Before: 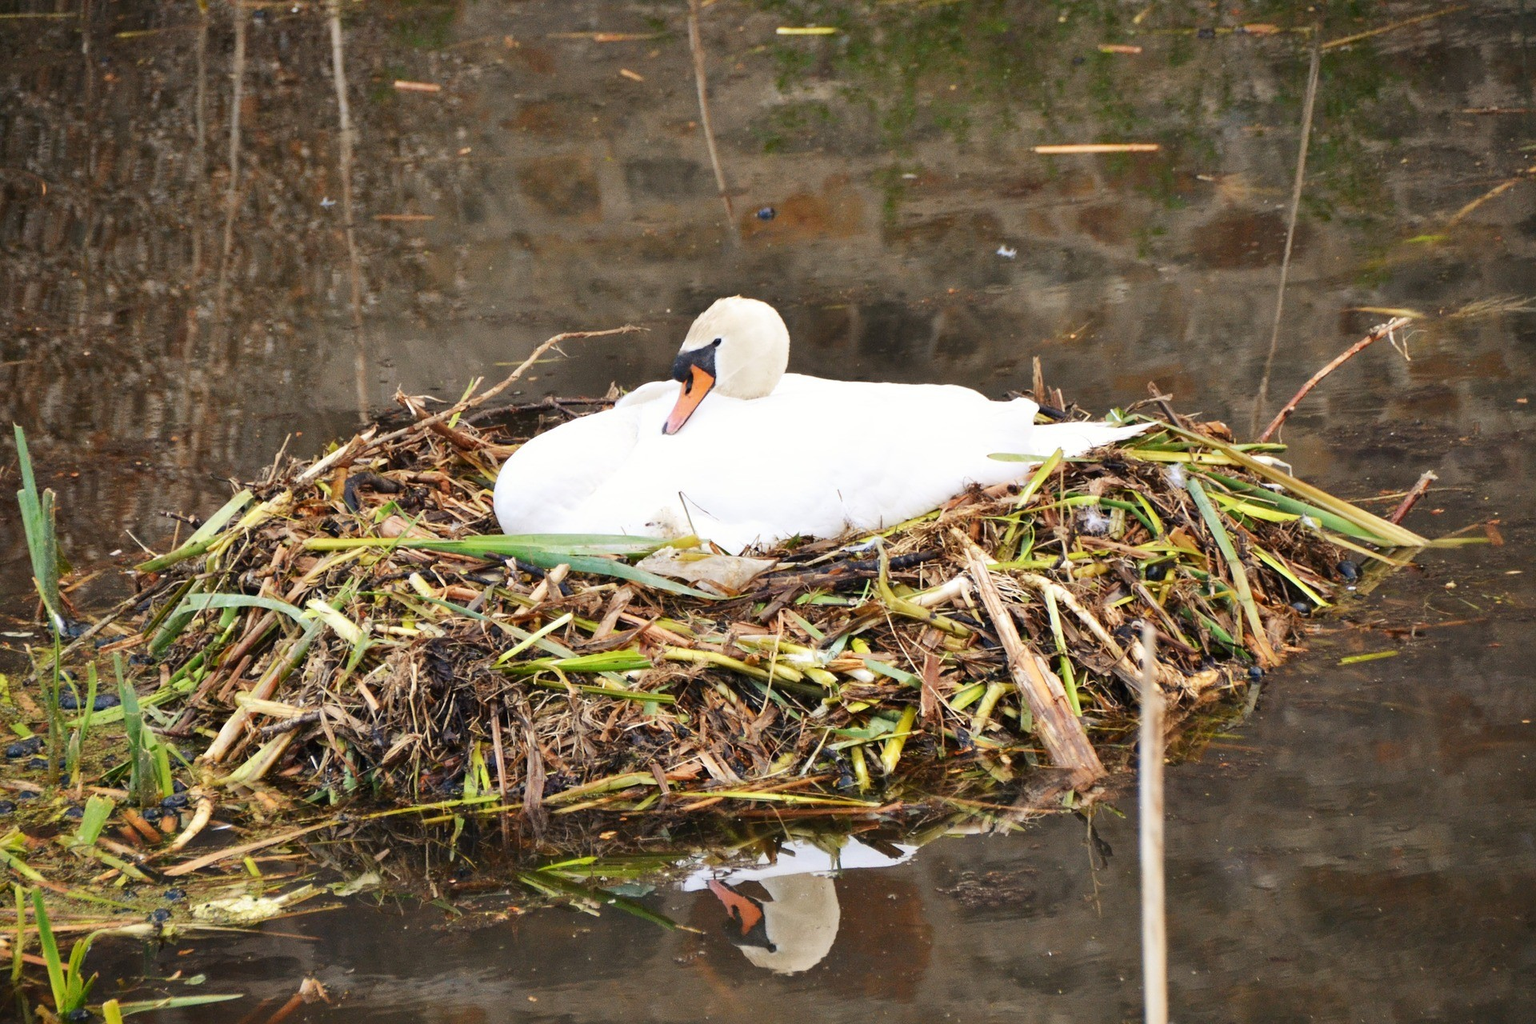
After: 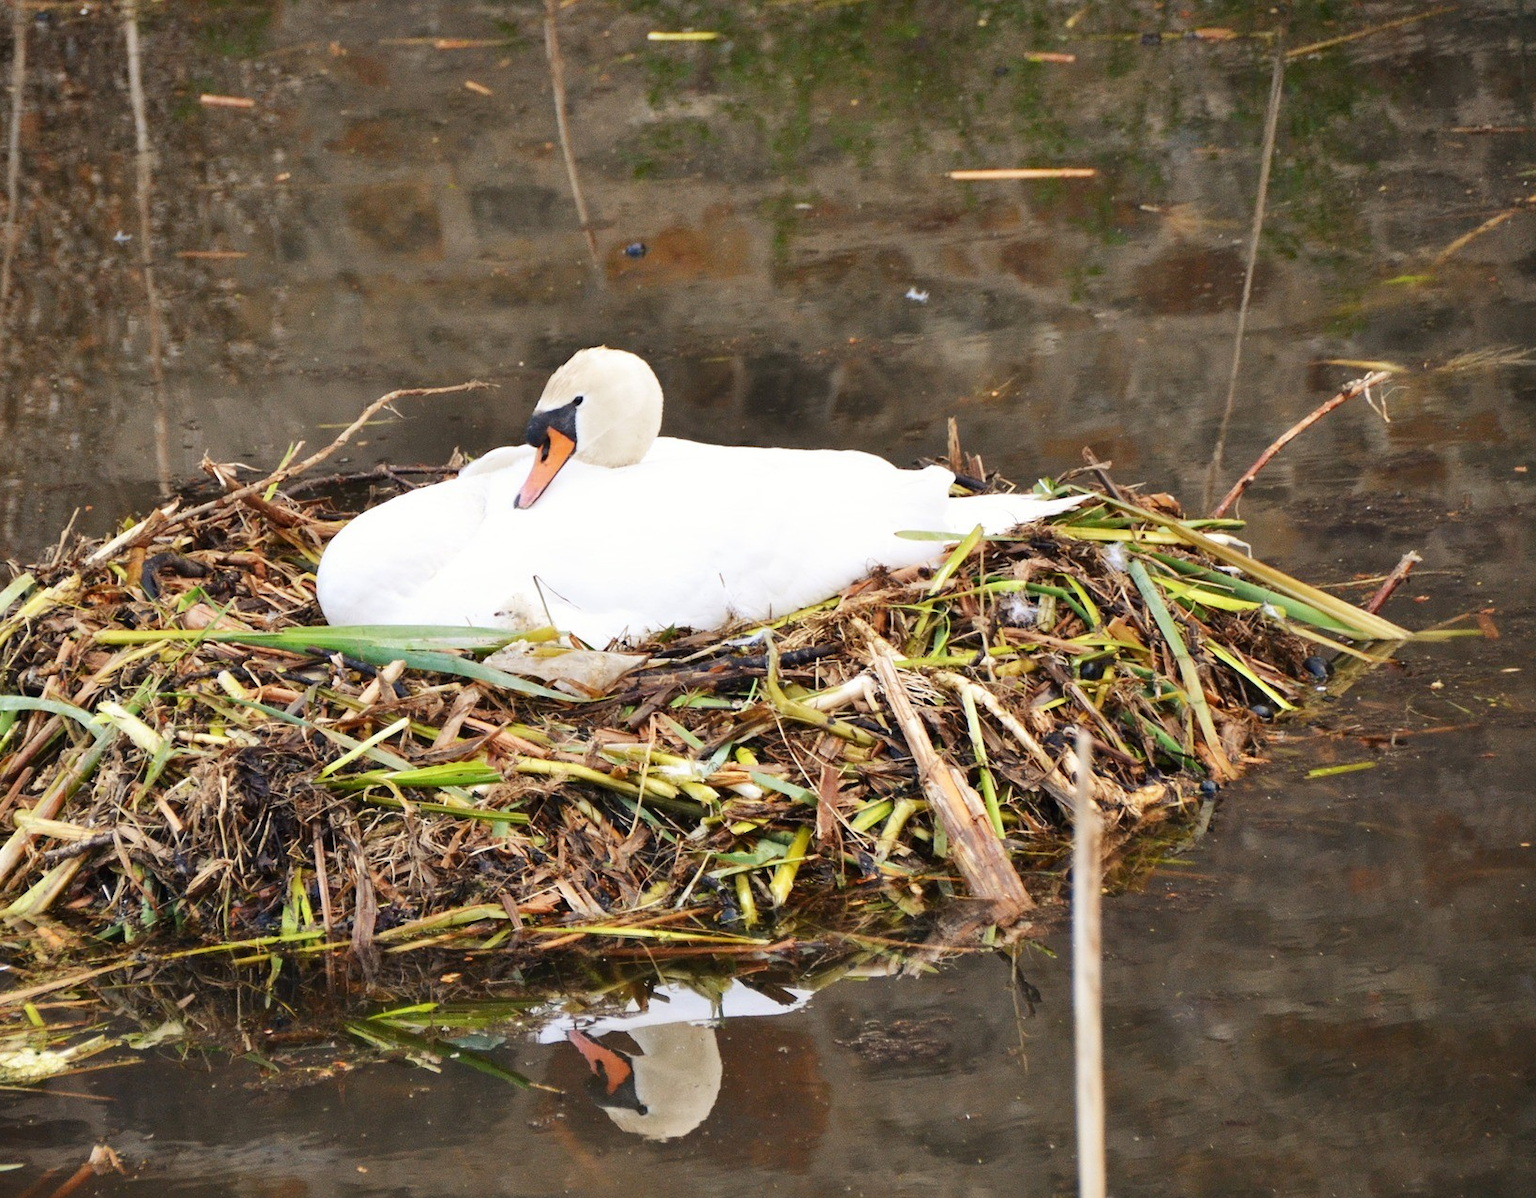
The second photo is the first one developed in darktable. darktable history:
crop and rotate: left 14.56%
